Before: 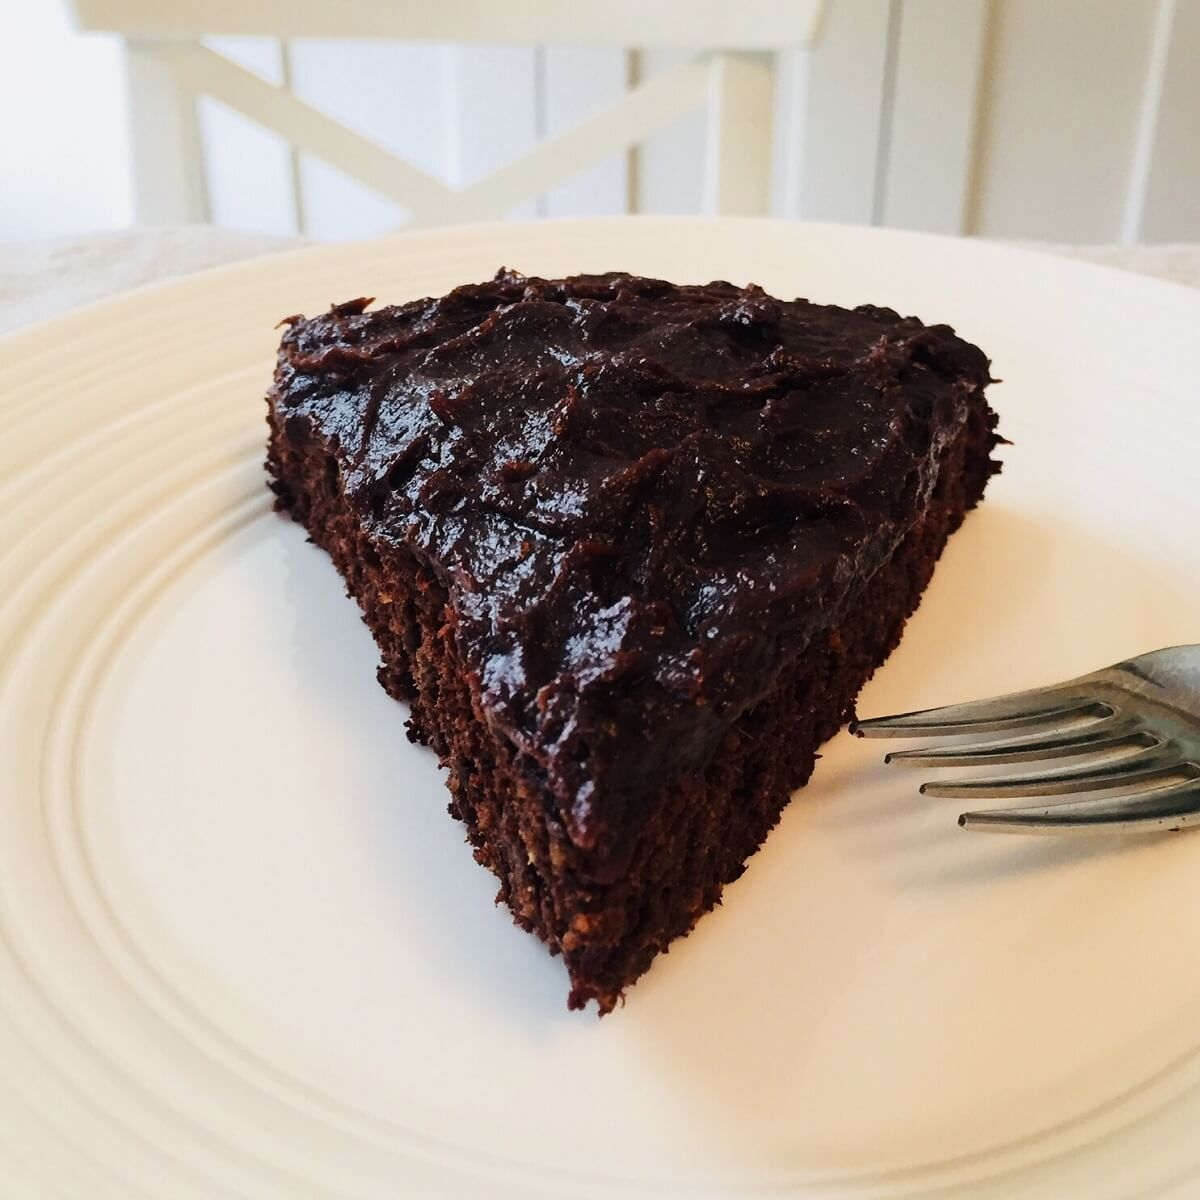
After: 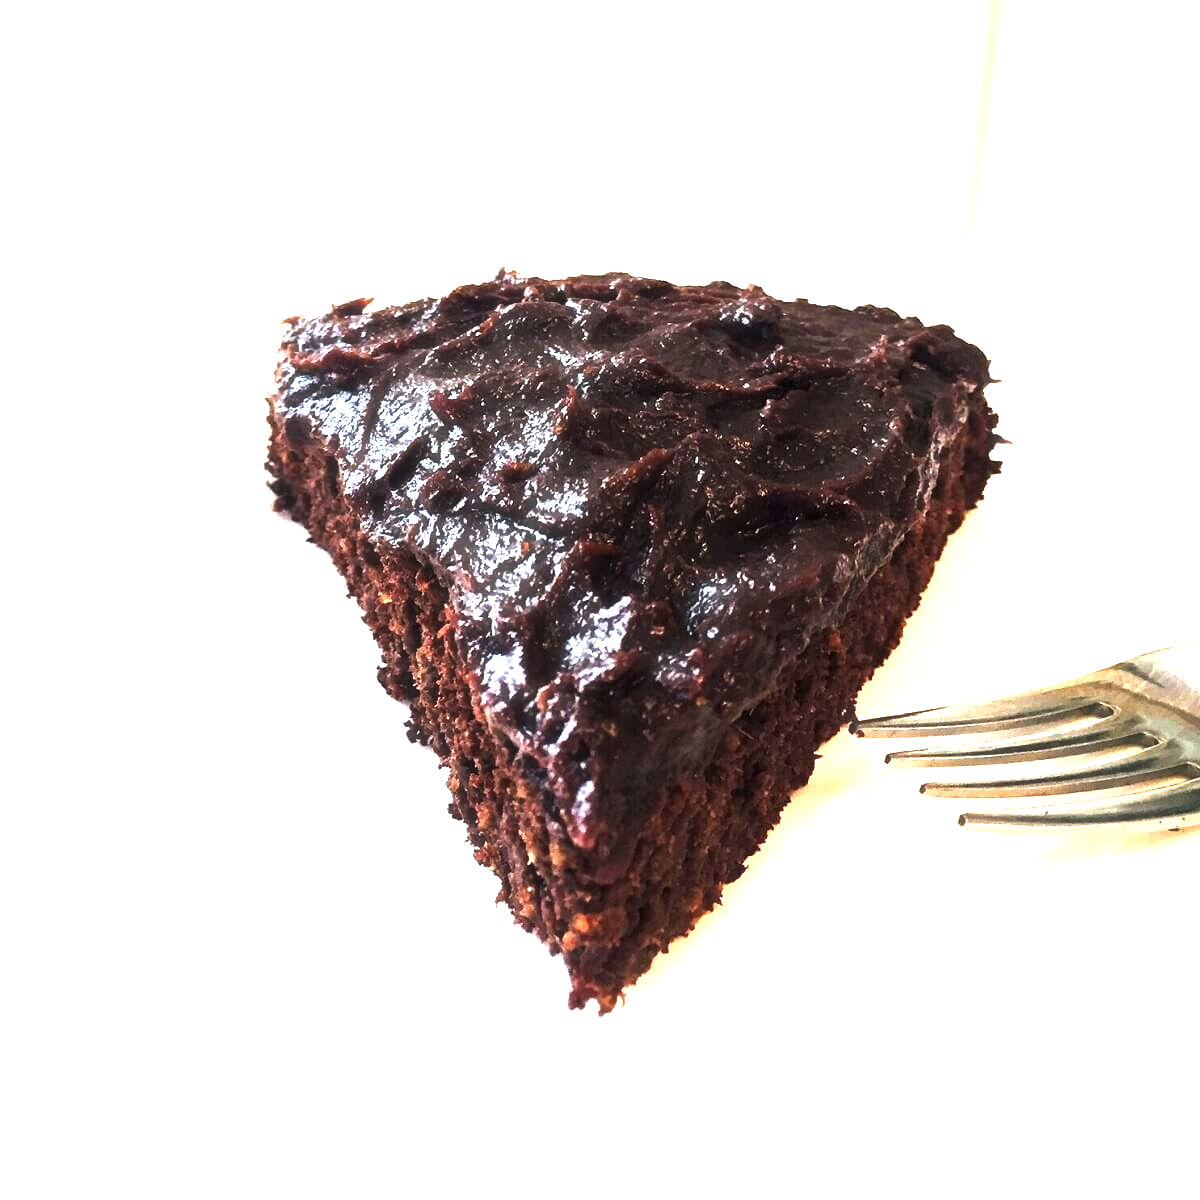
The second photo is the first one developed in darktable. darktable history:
local contrast: mode bilateral grid, contrast 20, coarseness 51, detail 120%, midtone range 0.2
haze removal: strength -0.043, compatibility mode true, adaptive false
exposure: black level correction 0, exposure 1.001 EV, compensate exposure bias true, compensate highlight preservation false
tone equalizer: -8 EV -1.06 EV, -7 EV -1.01 EV, -6 EV -0.873 EV, -5 EV -0.582 EV, -3 EV 0.605 EV, -2 EV 0.856 EV, -1 EV 0.995 EV, +0 EV 1.07 EV, smoothing diameter 24.88%, edges refinement/feathering 8.83, preserve details guided filter
